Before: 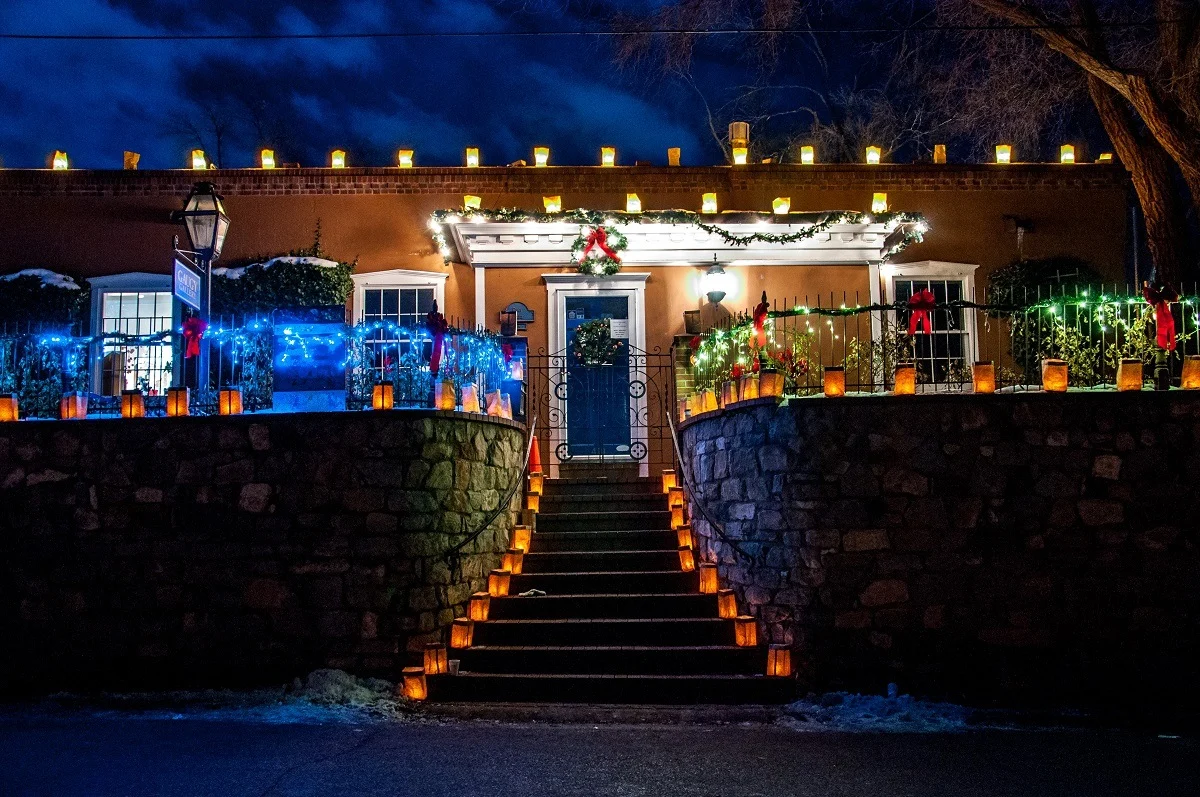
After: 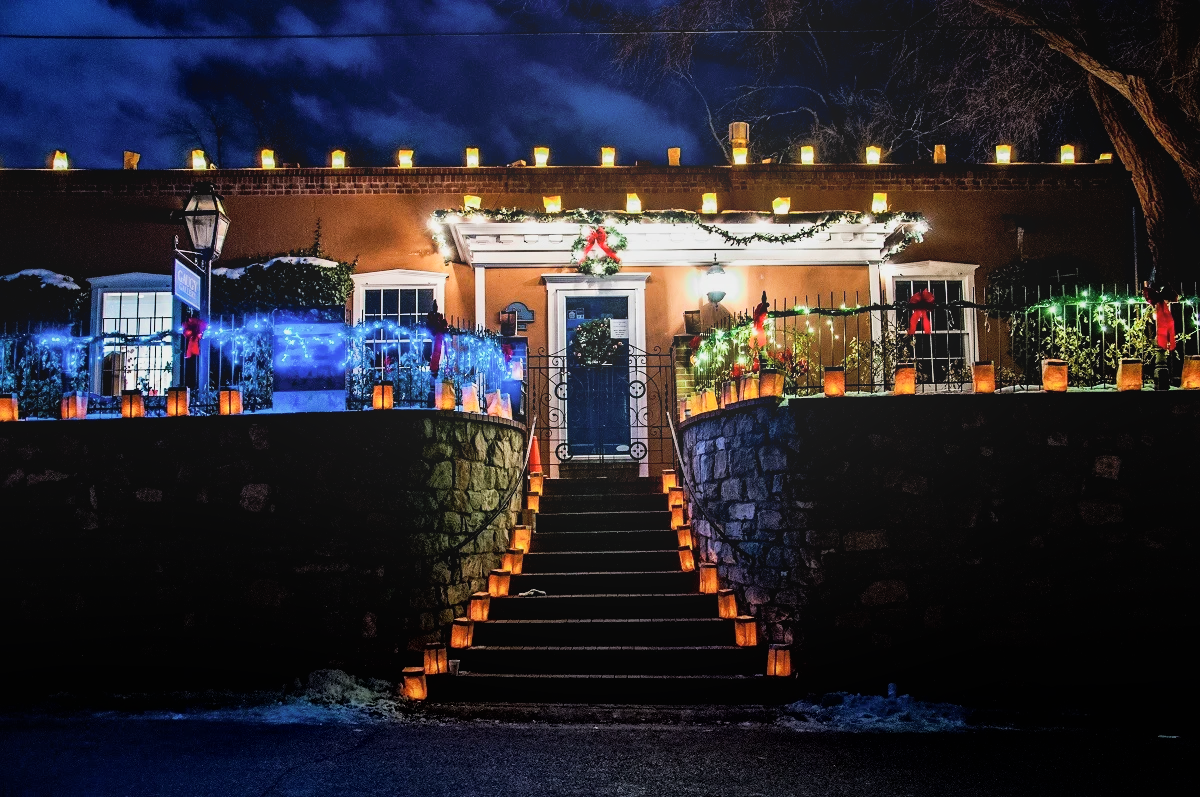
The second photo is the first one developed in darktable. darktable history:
filmic rgb: black relative exposure -7.65 EV, white relative exposure 4.56 EV, hardness 3.61, contrast 1.05
bloom: size 38%, threshold 95%, strength 30%
local contrast: mode bilateral grid, contrast 20, coarseness 50, detail 140%, midtone range 0.2
tone equalizer: -8 EV 0.001 EV, -7 EV -0.002 EV, -6 EV 0.002 EV, -5 EV -0.03 EV, -4 EV -0.116 EV, -3 EV -0.169 EV, -2 EV 0.24 EV, -1 EV 0.702 EV, +0 EV 0.493 EV
